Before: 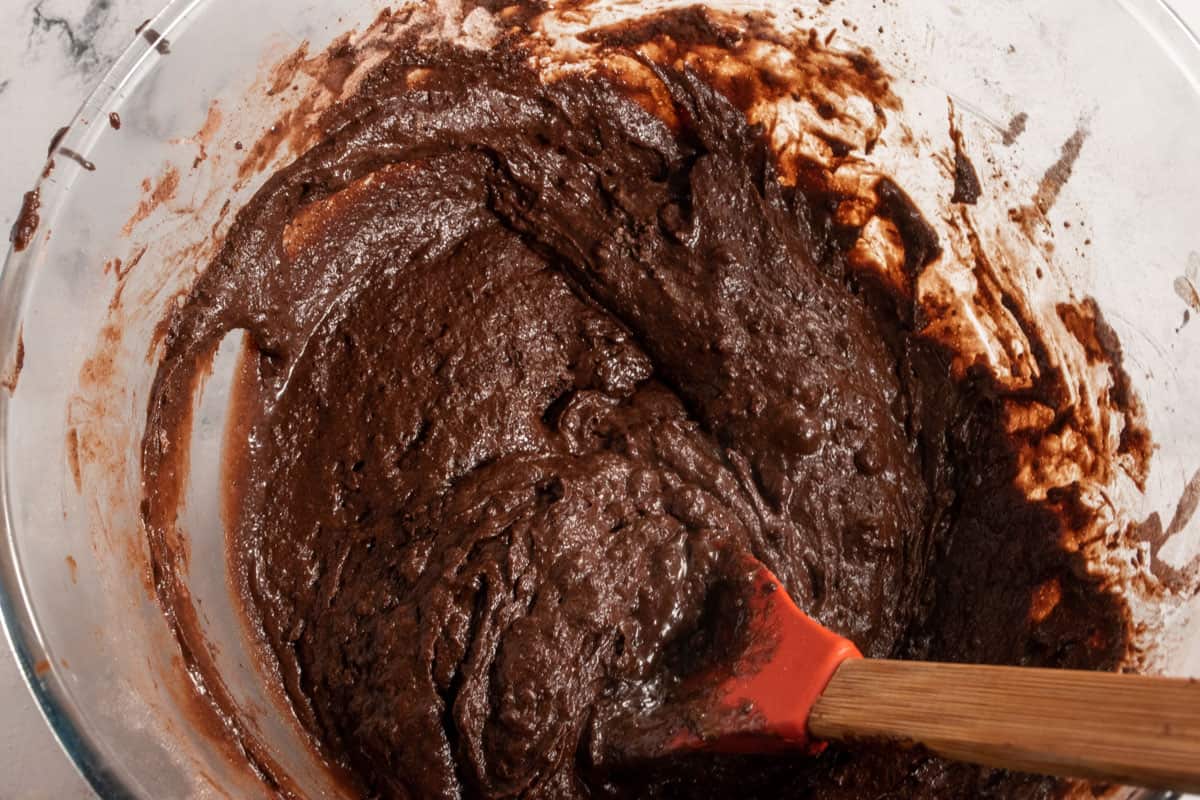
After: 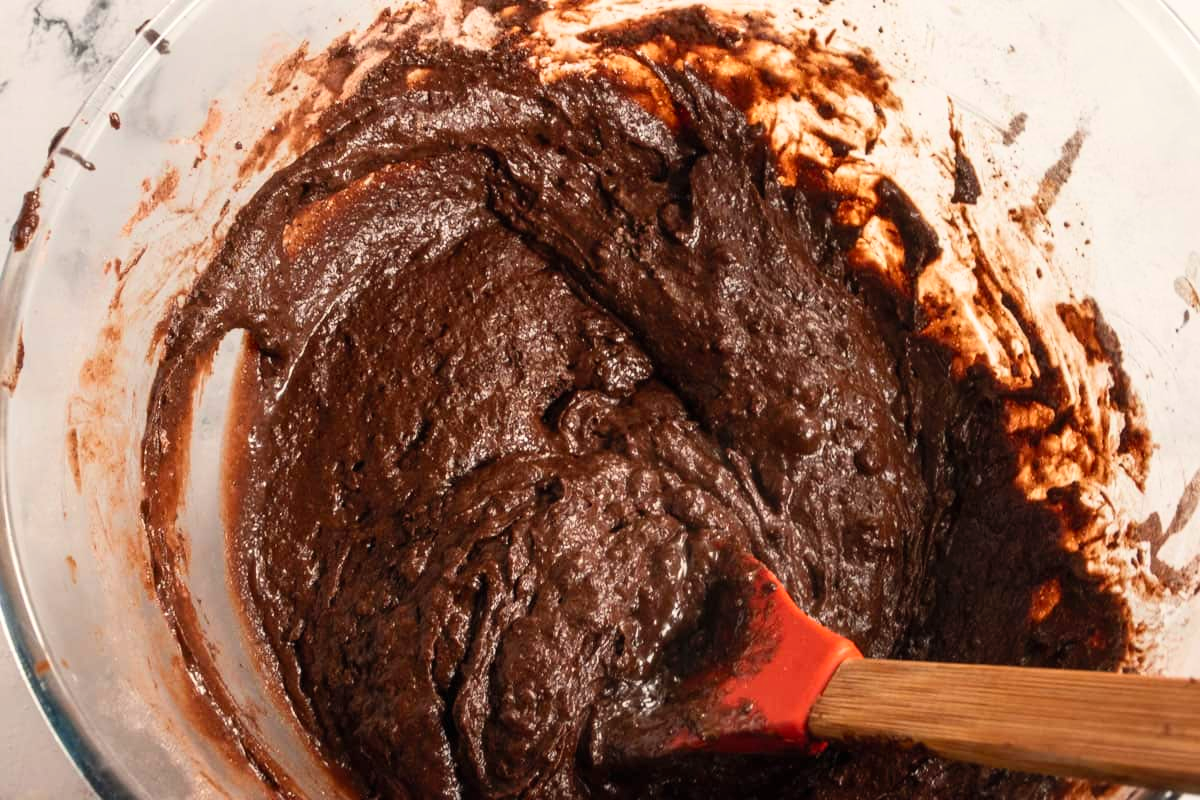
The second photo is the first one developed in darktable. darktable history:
color balance: on, module defaults
color correction: highlights b* 3
contrast brightness saturation: contrast 0.2, brightness 0.16, saturation 0.22
